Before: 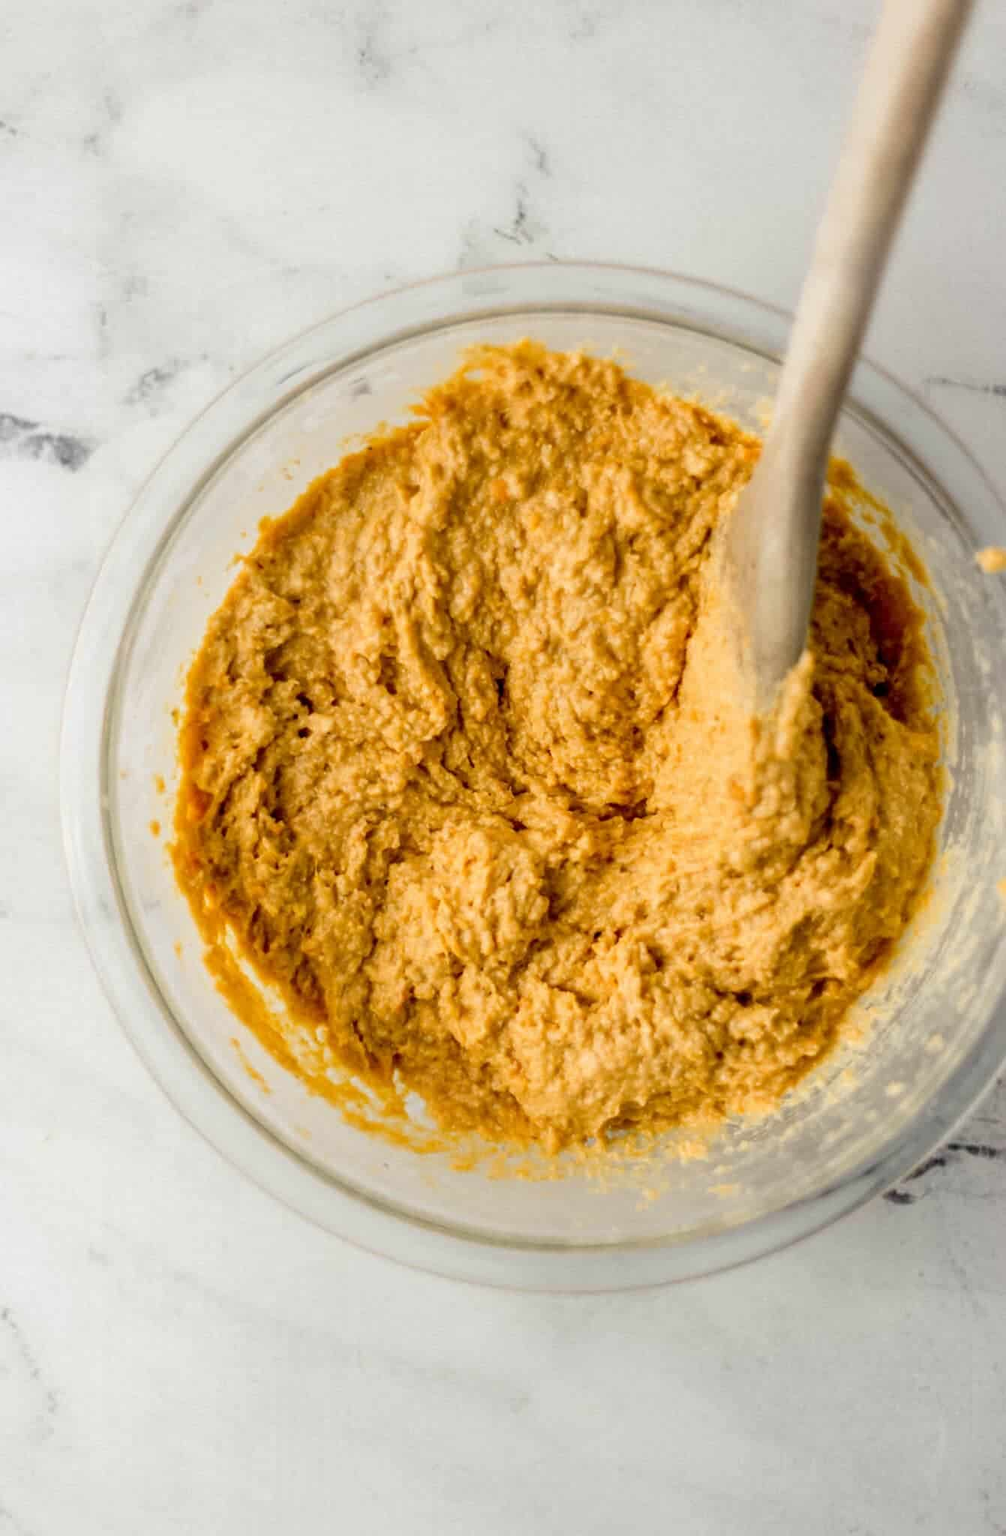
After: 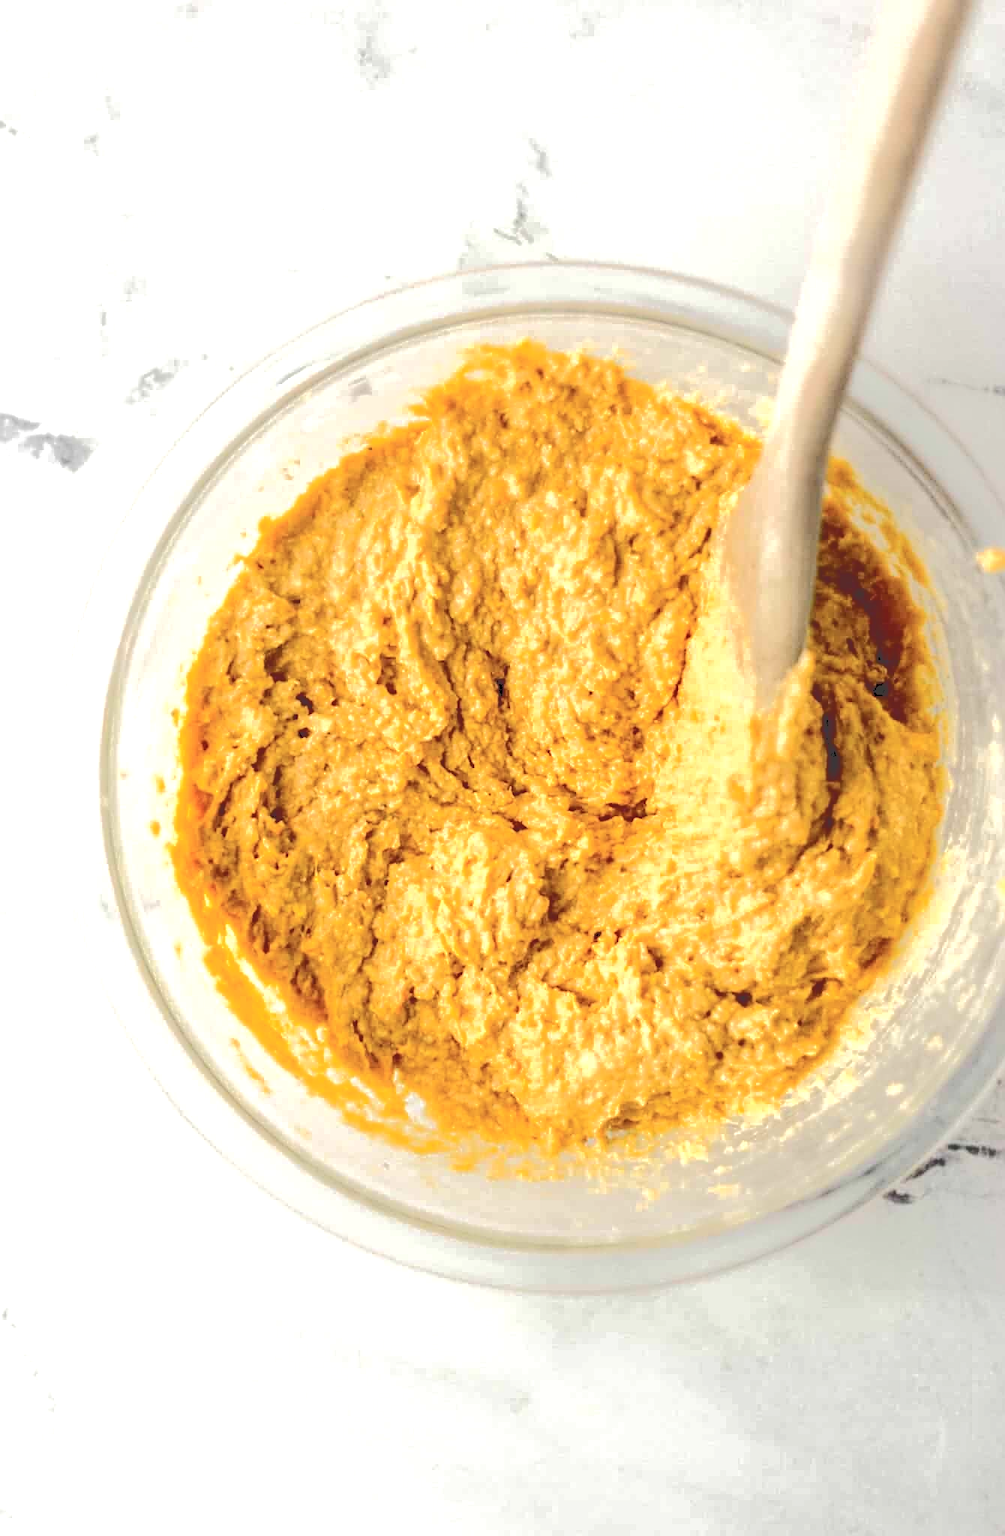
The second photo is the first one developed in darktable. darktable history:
contrast brightness saturation: contrast 0.007, saturation -0.062
exposure: exposure 0.668 EV, compensate highlight preservation false
tone curve: curves: ch0 [(0, 0) (0.003, 0.232) (0.011, 0.232) (0.025, 0.232) (0.044, 0.233) (0.069, 0.234) (0.1, 0.237) (0.136, 0.247) (0.177, 0.258) (0.224, 0.283) (0.277, 0.332) (0.335, 0.401) (0.399, 0.483) (0.468, 0.56) (0.543, 0.637) (0.623, 0.706) (0.709, 0.764) (0.801, 0.816) (0.898, 0.859) (1, 1)], color space Lab, independent channels, preserve colors none
sharpen: on, module defaults
